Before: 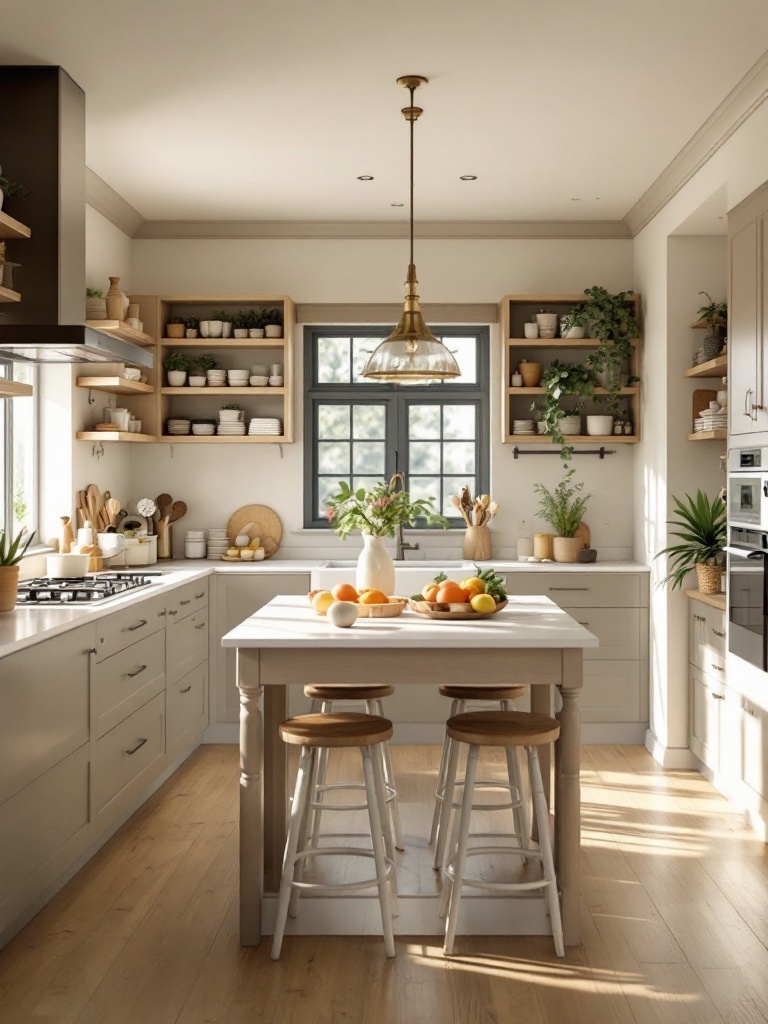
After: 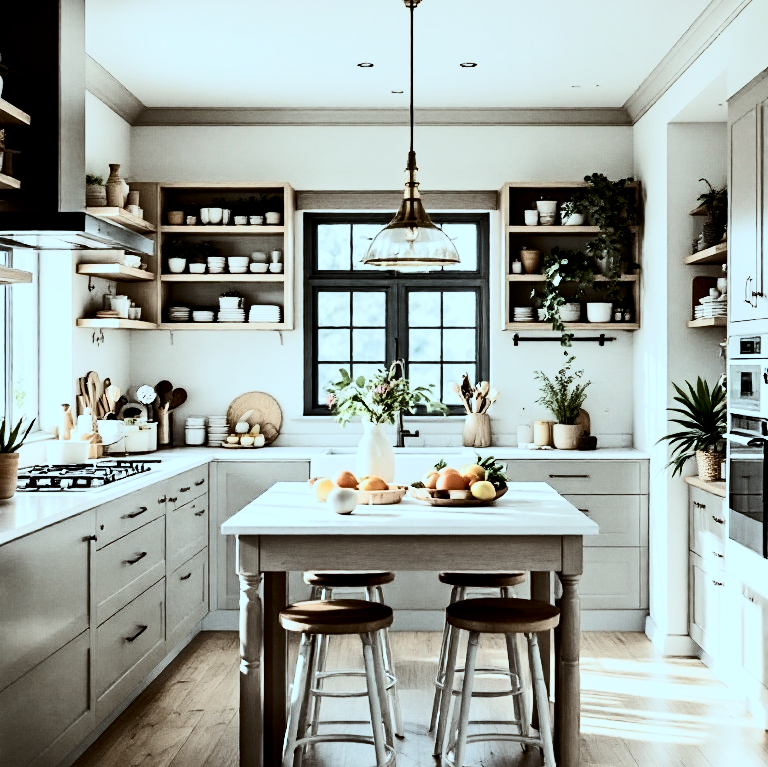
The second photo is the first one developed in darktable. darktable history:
tone curve: curves: ch0 [(0, 0) (0.003, 0.003) (0.011, 0.014) (0.025, 0.033) (0.044, 0.06) (0.069, 0.096) (0.1, 0.132) (0.136, 0.174) (0.177, 0.226) (0.224, 0.282) (0.277, 0.352) (0.335, 0.435) (0.399, 0.524) (0.468, 0.615) (0.543, 0.695) (0.623, 0.771) (0.709, 0.835) (0.801, 0.894) (0.898, 0.944) (1, 1)], color space Lab, independent channels, preserve colors none
contrast brightness saturation: contrast 0.301, brightness -0.084, saturation 0.166
crop: top 11.062%, bottom 13.943%
exposure: compensate exposure bias true, compensate highlight preservation false
filmic rgb: black relative exposure -5.15 EV, white relative exposure 3.99 EV, hardness 2.88, contrast 1.3, highlights saturation mix -28.72%
color correction: highlights a* -13.16, highlights b* -18.08, saturation 0.707
contrast equalizer: octaves 7, y [[0.51, 0.537, 0.559, 0.574, 0.599, 0.618], [0.5 ×6], [0.5 ×6], [0 ×6], [0 ×6]]
